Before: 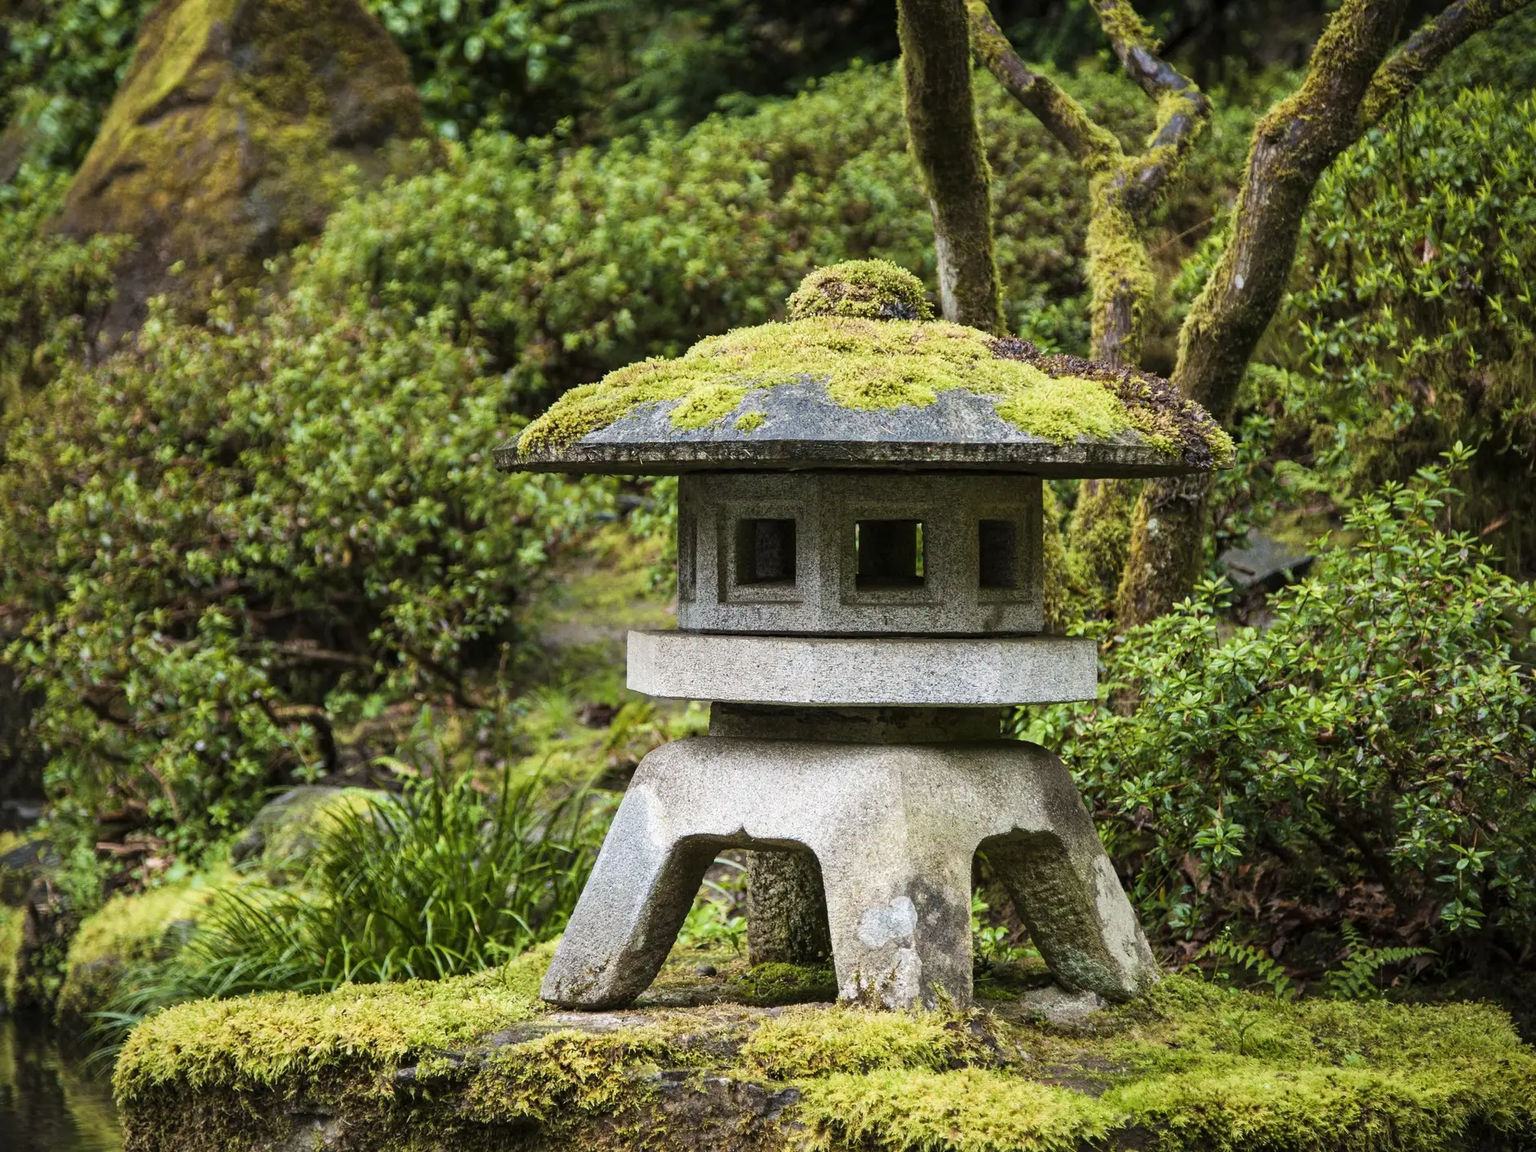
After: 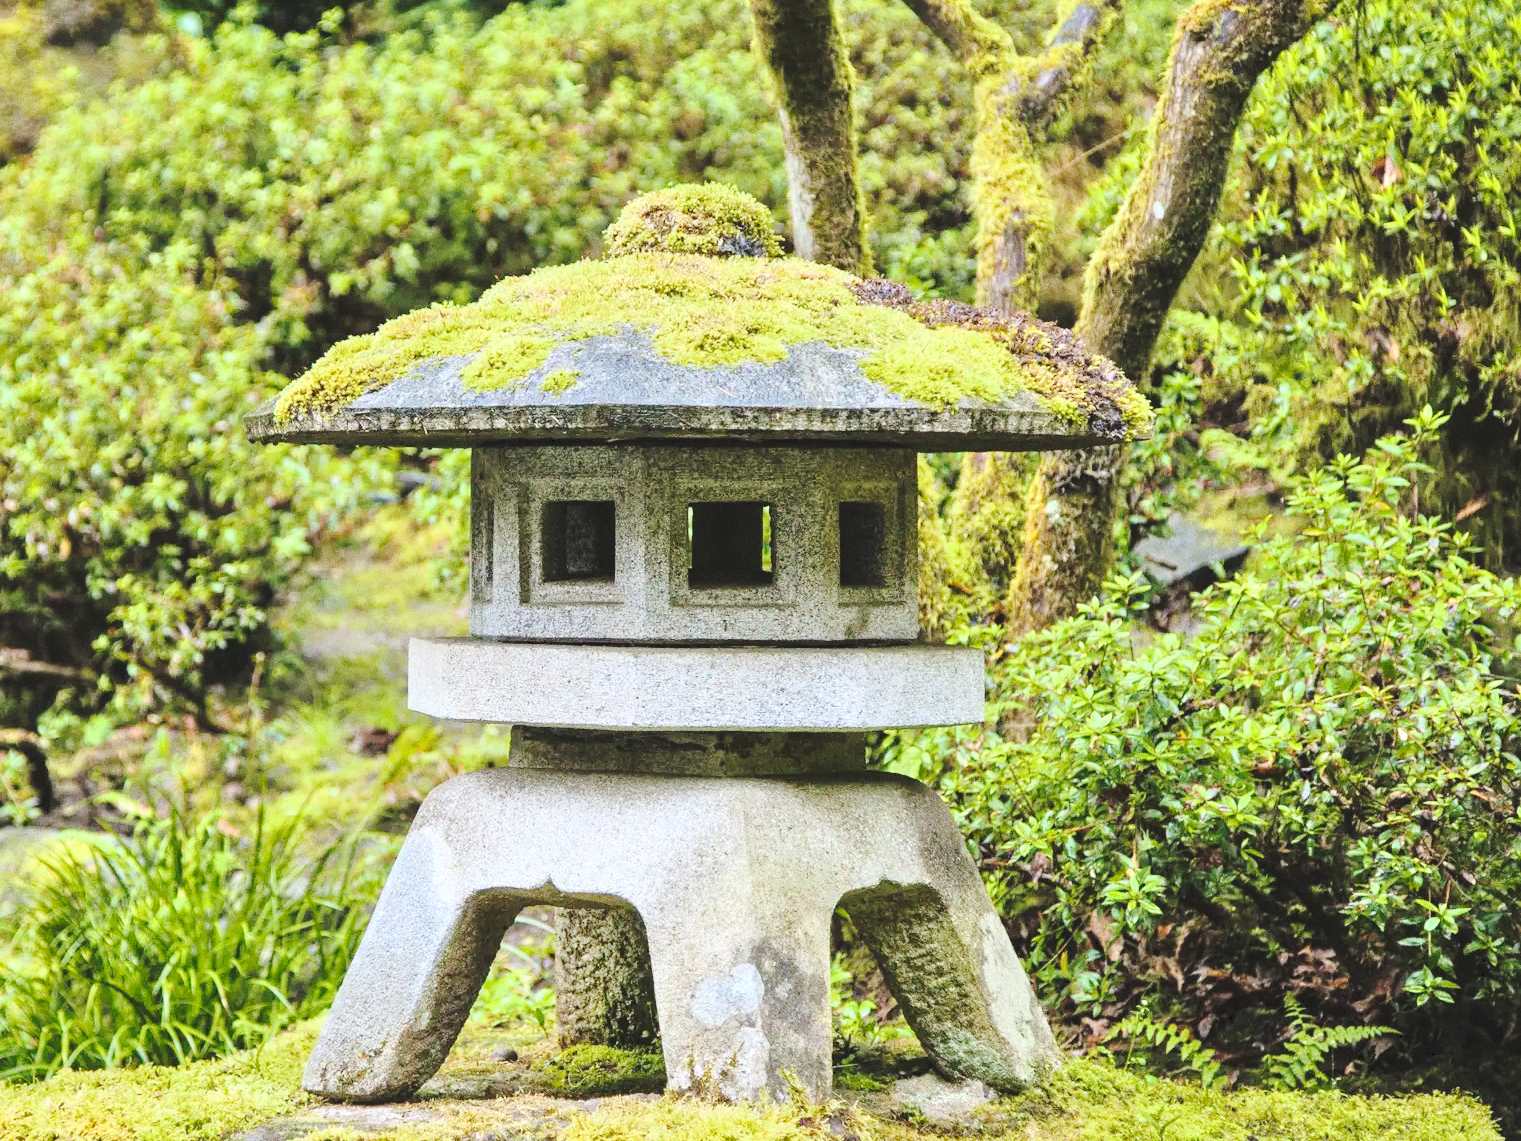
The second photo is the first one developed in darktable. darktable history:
grain: coarseness 0.47 ISO
crop: left 19.159%, top 9.58%, bottom 9.58%
contrast brightness saturation: contrast 0.2, brightness 0.16, saturation 0.22
white balance: red 0.976, blue 1.04
tone curve: curves: ch0 [(0, 0) (0.003, 0.1) (0.011, 0.101) (0.025, 0.11) (0.044, 0.126) (0.069, 0.14) (0.1, 0.158) (0.136, 0.18) (0.177, 0.206) (0.224, 0.243) (0.277, 0.293) (0.335, 0.36) (0.399, 0.446) (0.468, 0.537) (0.543, 0.618) (0.623, 0.694) (0.709, 0.763) (0.801, 0.836) (0.898, 0.908) (1, 1)], preserve colors none
tone equalizer: -7 EV 0.15 EV, -6 EV 0.6 EV, -5 EV 1.15 EV, -4 EV 1.33 EV, -3 EV 1.15 EV, -2 EV 0.6 EV, -1 EV 0.15 EV, mask exposure compensation -0.5 EV
exposure: compensate highlight preservation false
